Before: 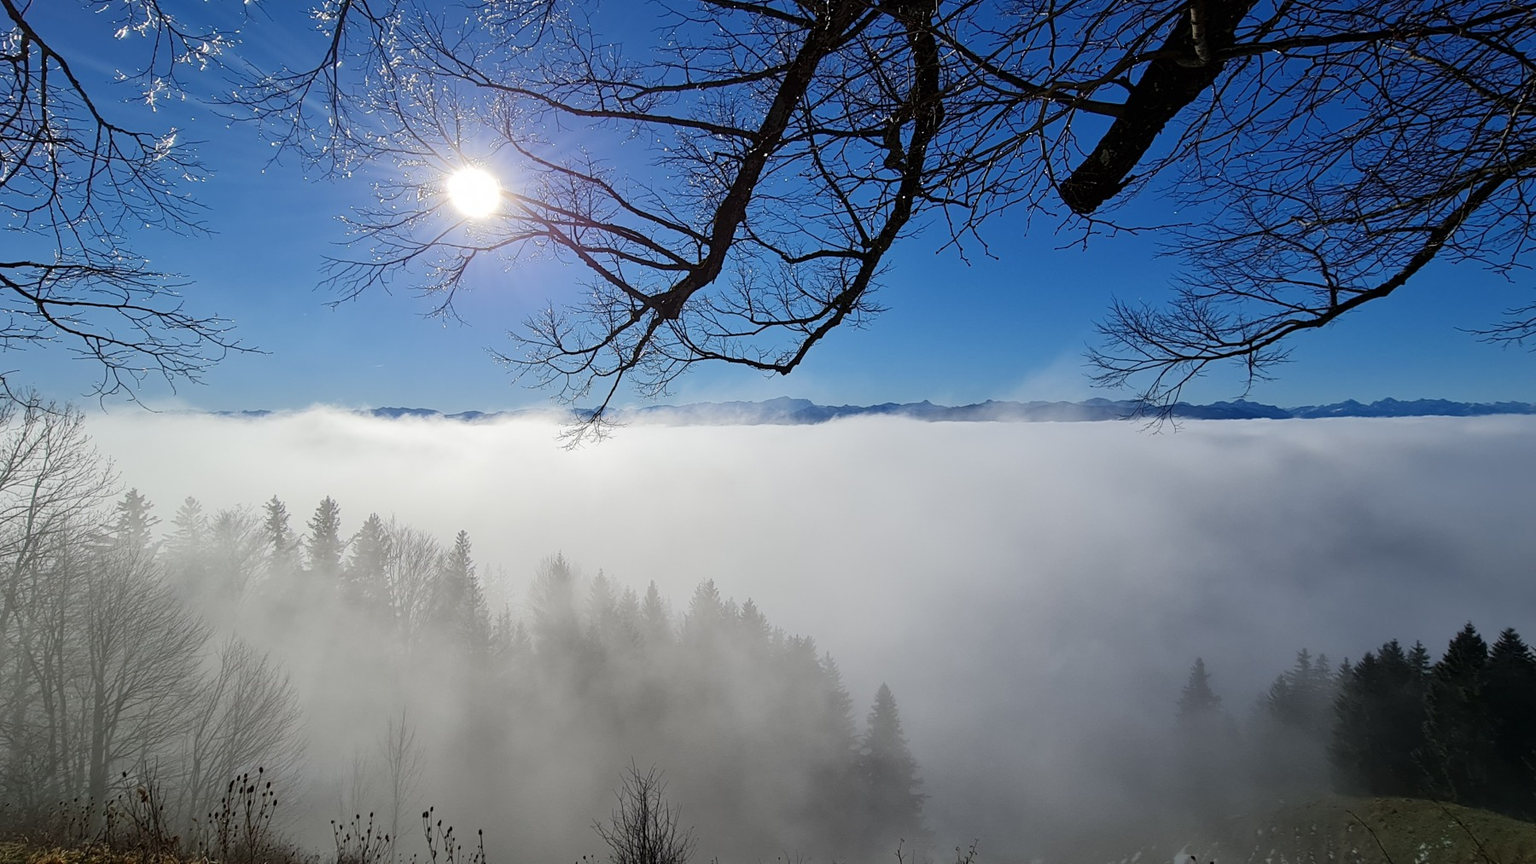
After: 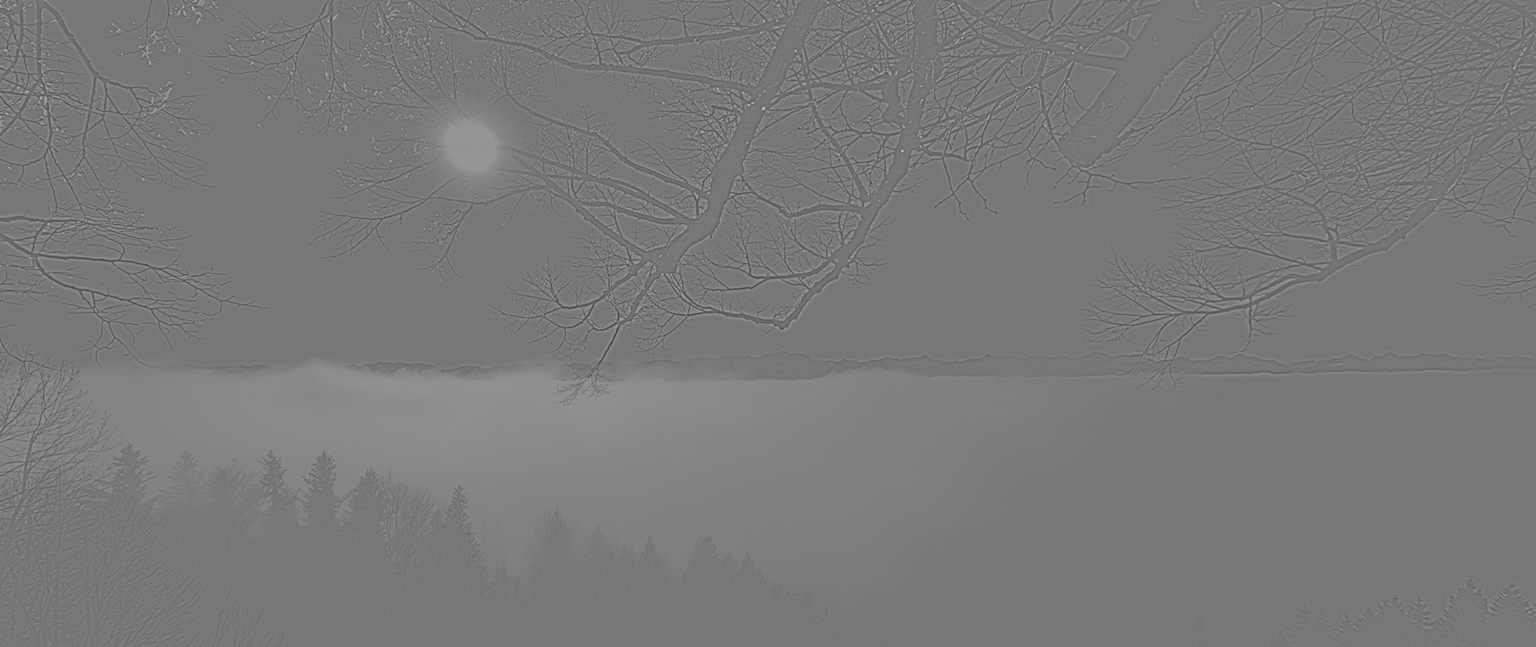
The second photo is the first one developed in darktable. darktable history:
highpass: sharpness 6%, contrast boost 7.63%
exposure: black level correction 0, exposure 1.3 EV, compensate highlight preservation false
crop: left 0.387%, top 5.469%, bottom 19.809%
